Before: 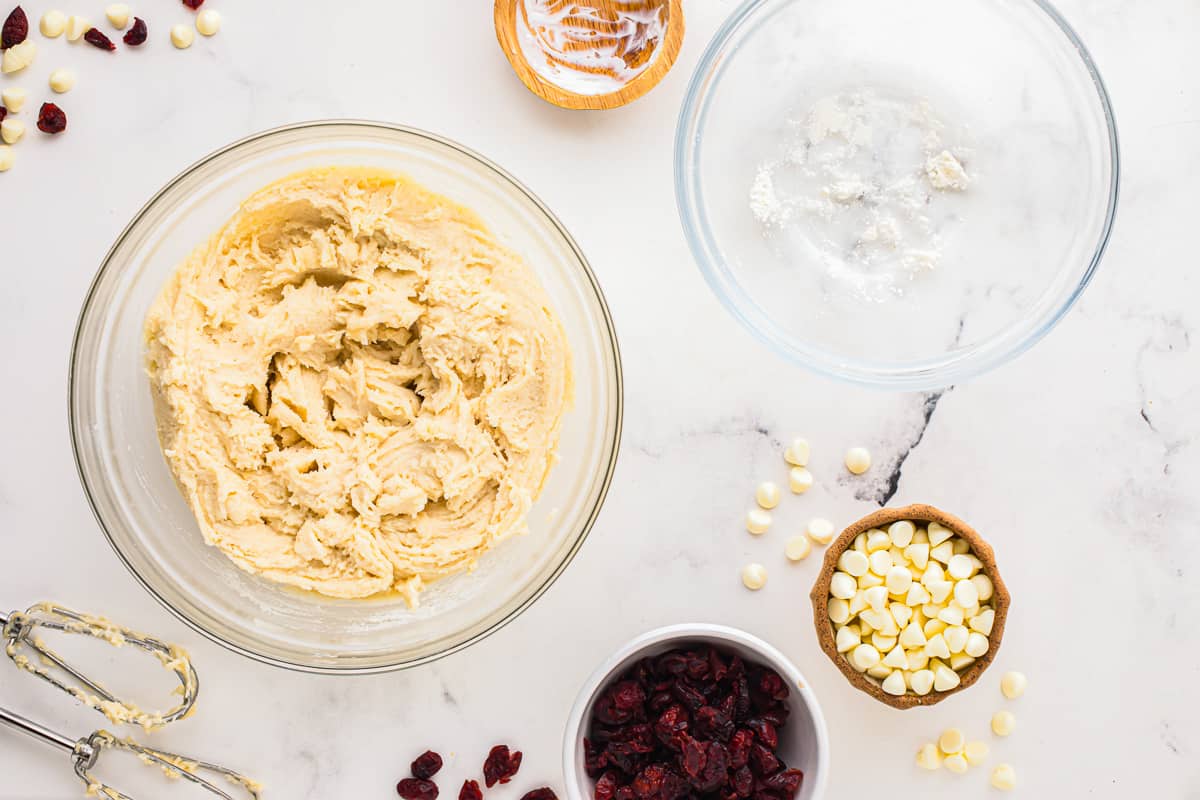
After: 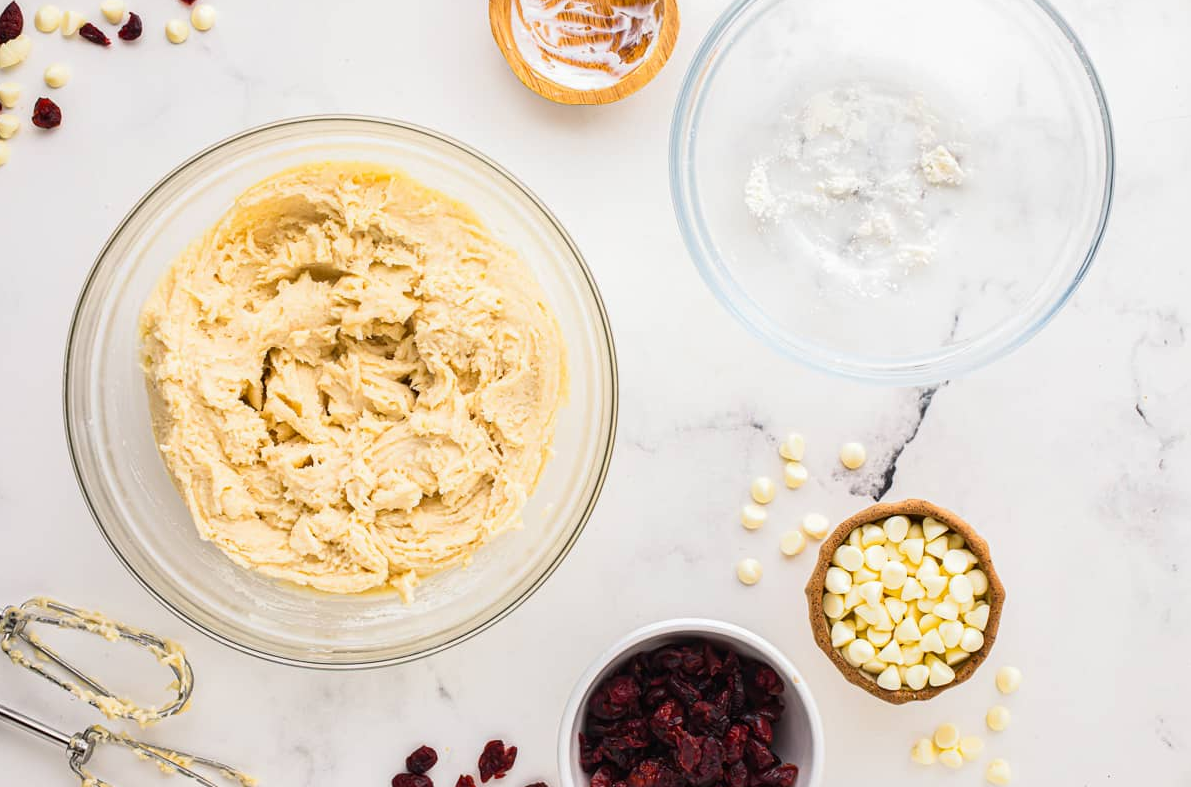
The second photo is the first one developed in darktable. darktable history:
crop: left 0.469%, top 0.729%, right 0.229%, bottom 0.83%
